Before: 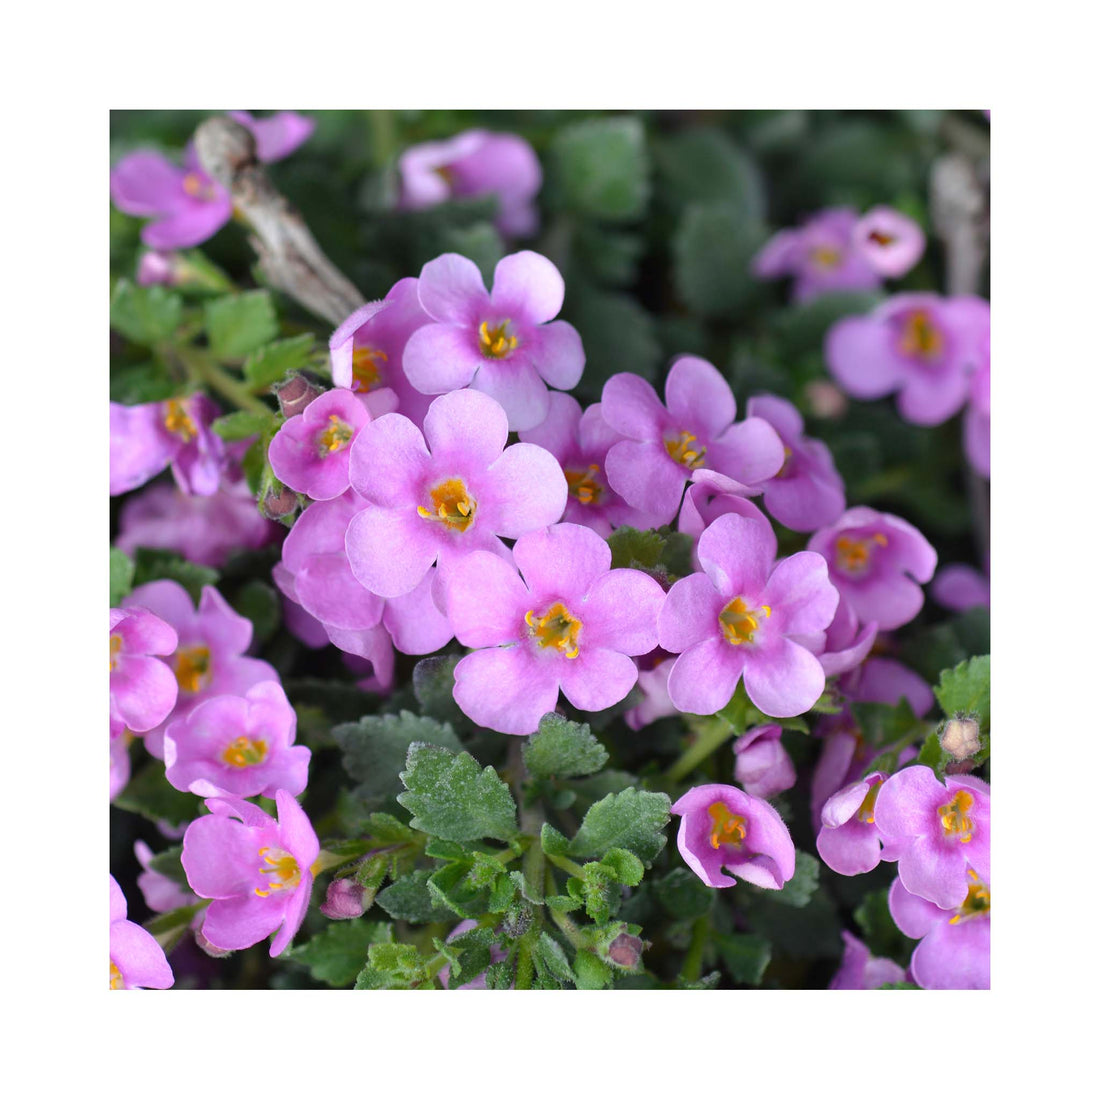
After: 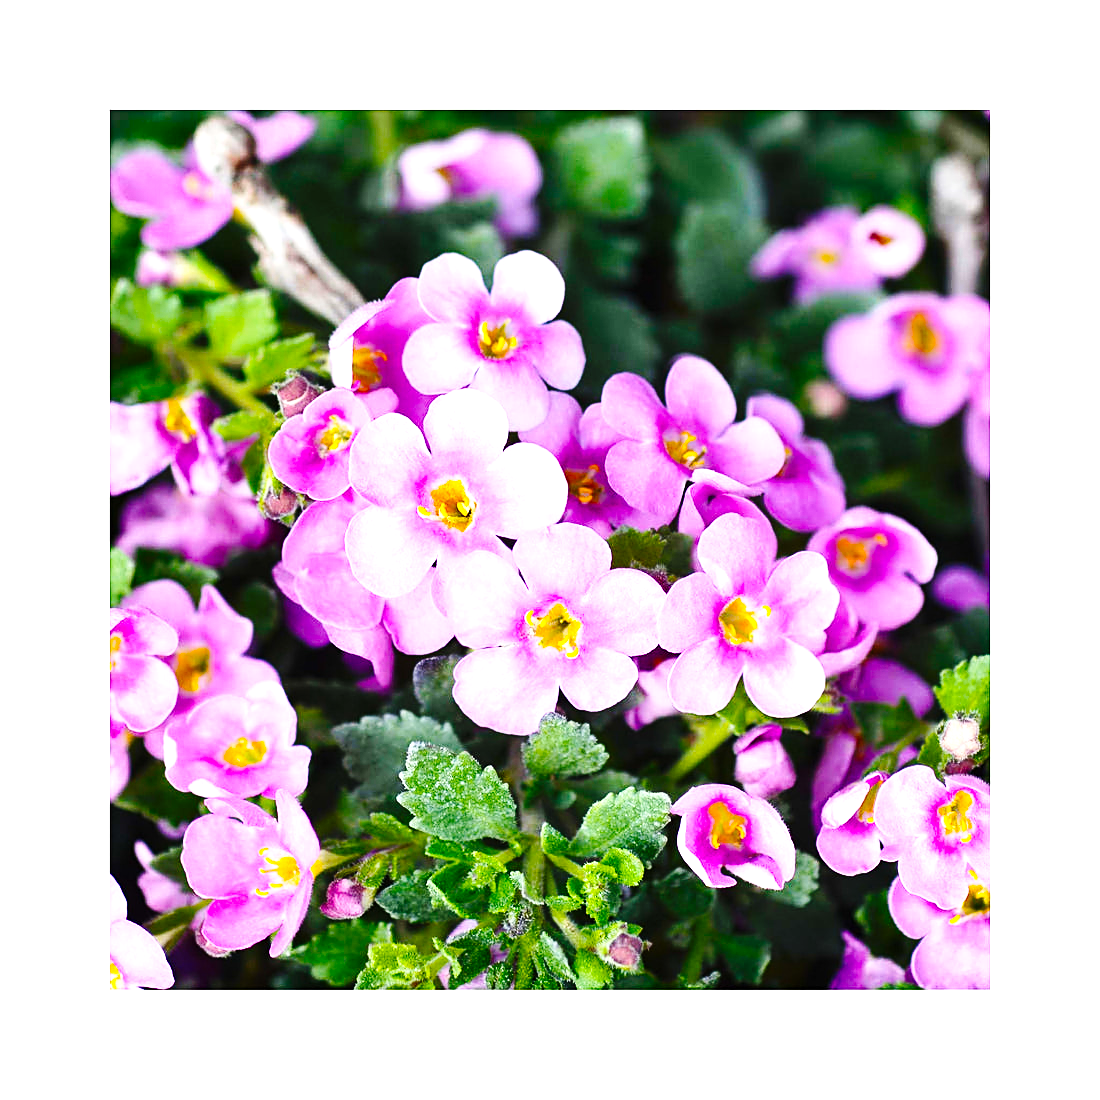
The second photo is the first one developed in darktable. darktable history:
shadows and highlights: shadows 32, highlights -32.15, soften with gaussian
base curve: curves: ch0 [(0, 0) (0.036, 0.025) (0.121, 0.166) (0.206, 0.329) (0.605, 0.79) (1, 1)], preserve colors none
color balance rgb: perceptual saturation grading › global saturation 30.857%, perceptual brilliance grading › global brilliance 15.504%, perceptual brilliance grading › shadows -35.748%, global vibrance 20%
exposure: black level correction 0, exposure 0.701 EV, compensate exposure bias true, compensate highlight preservation false
sharpen: on, module defaults
